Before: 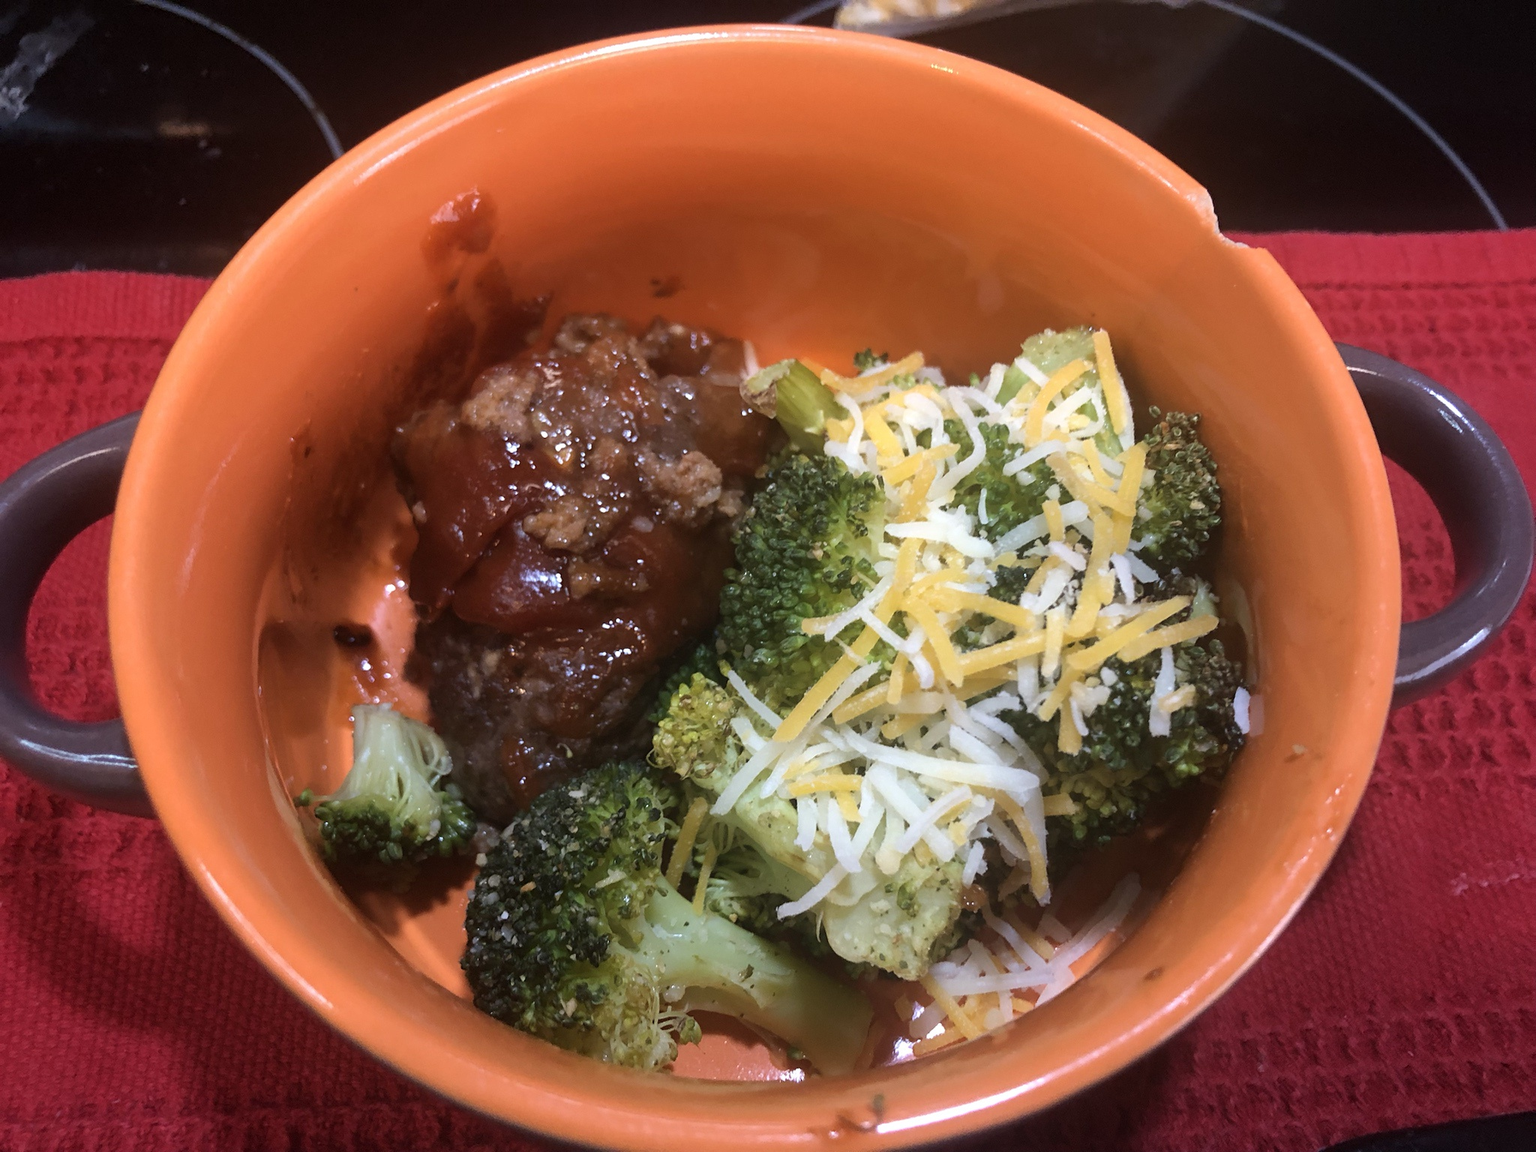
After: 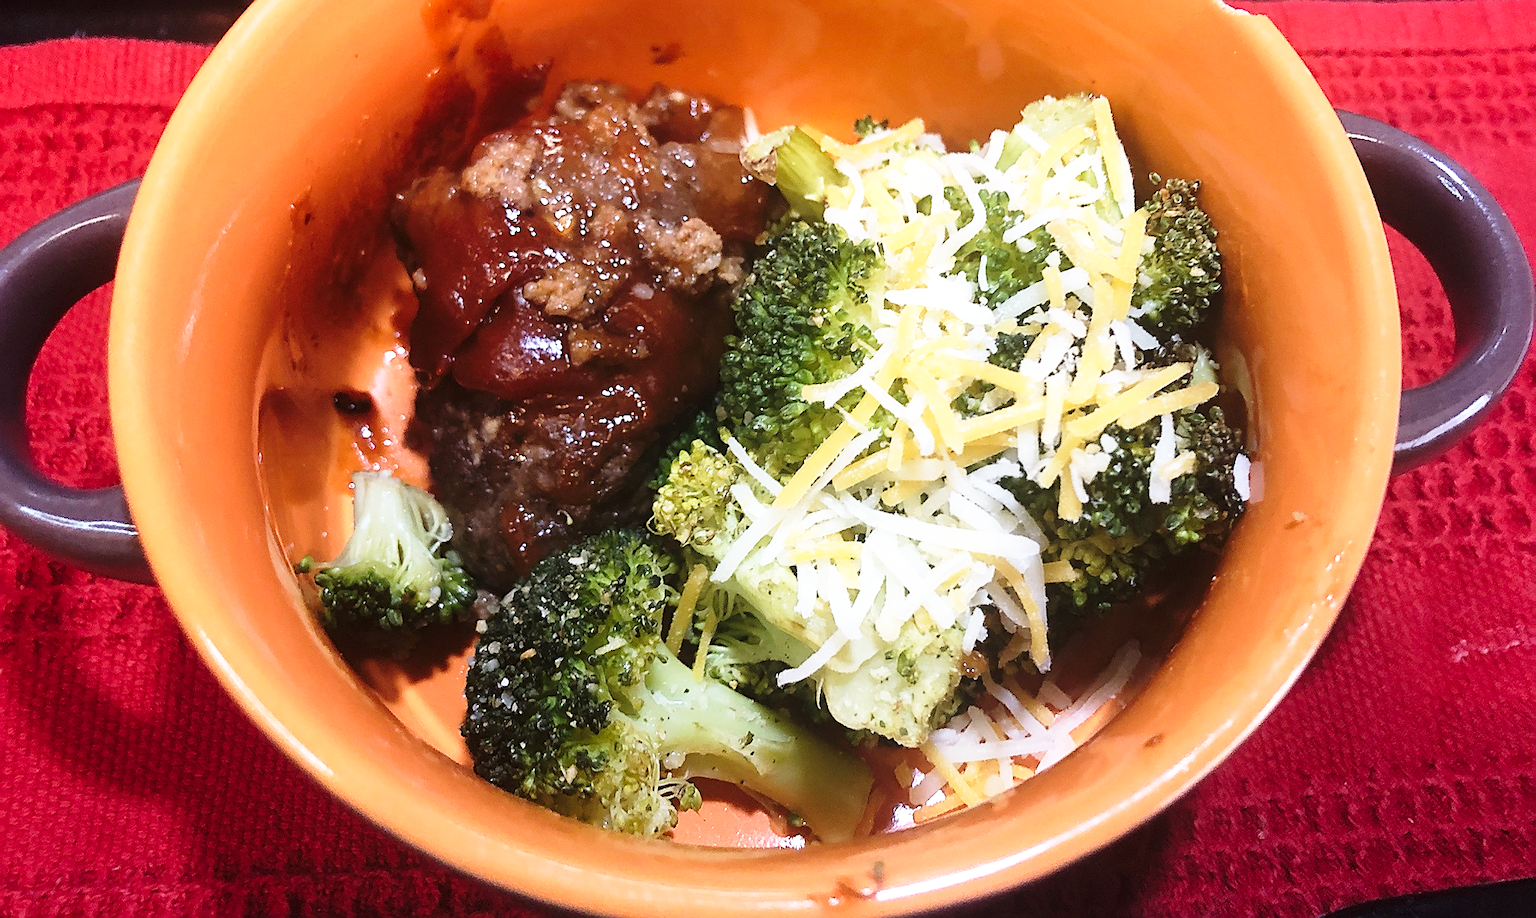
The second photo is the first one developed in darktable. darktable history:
crop and rotate: top 20.271%
sharpen: radius 1.415, amount 1.233, threshold 0.685
base curve: curves: ch0 [(0, 0) (0.026, 0.03) (0.109, 0.232) (0.351, 0.748) (0.669, 0.968) (1, 1)], preserve colors none
